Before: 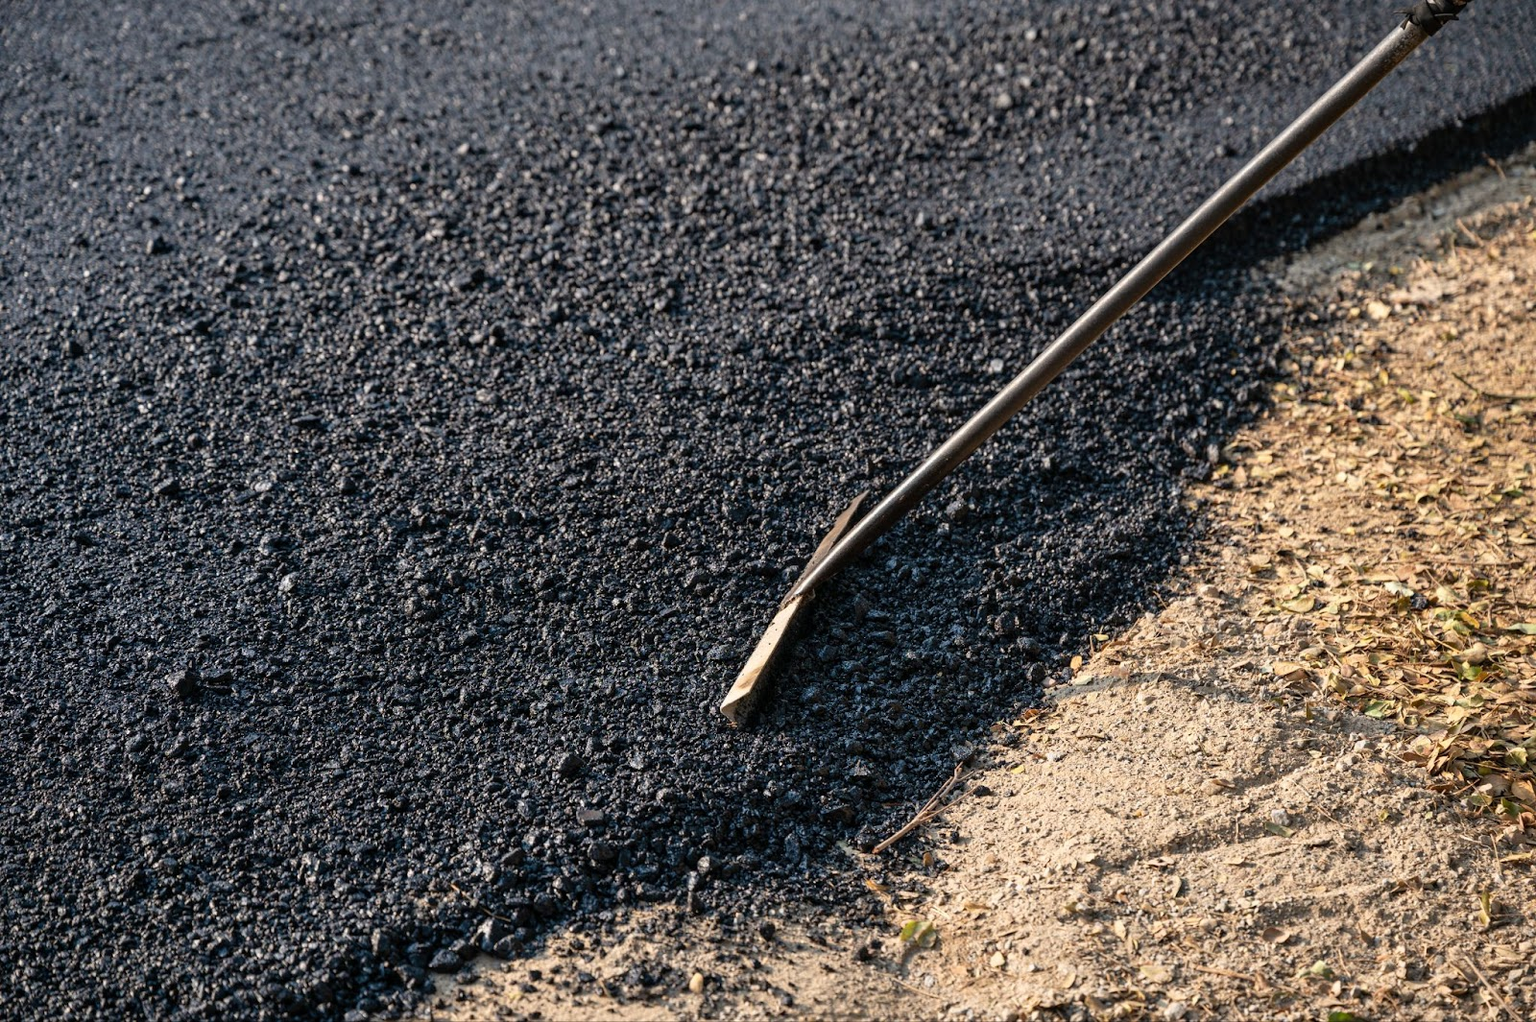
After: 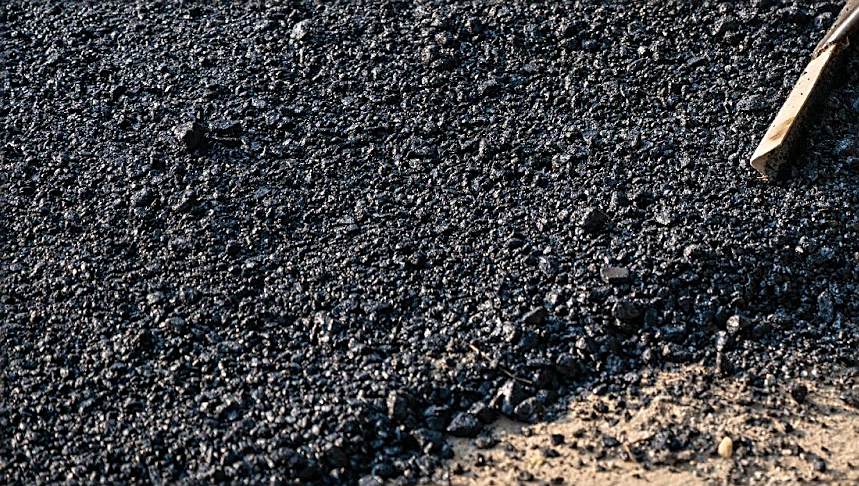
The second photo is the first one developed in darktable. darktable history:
crop and rotate: top 54.223%, right 46.304%, bottom 0.108%
sharpen: amount 0.596
